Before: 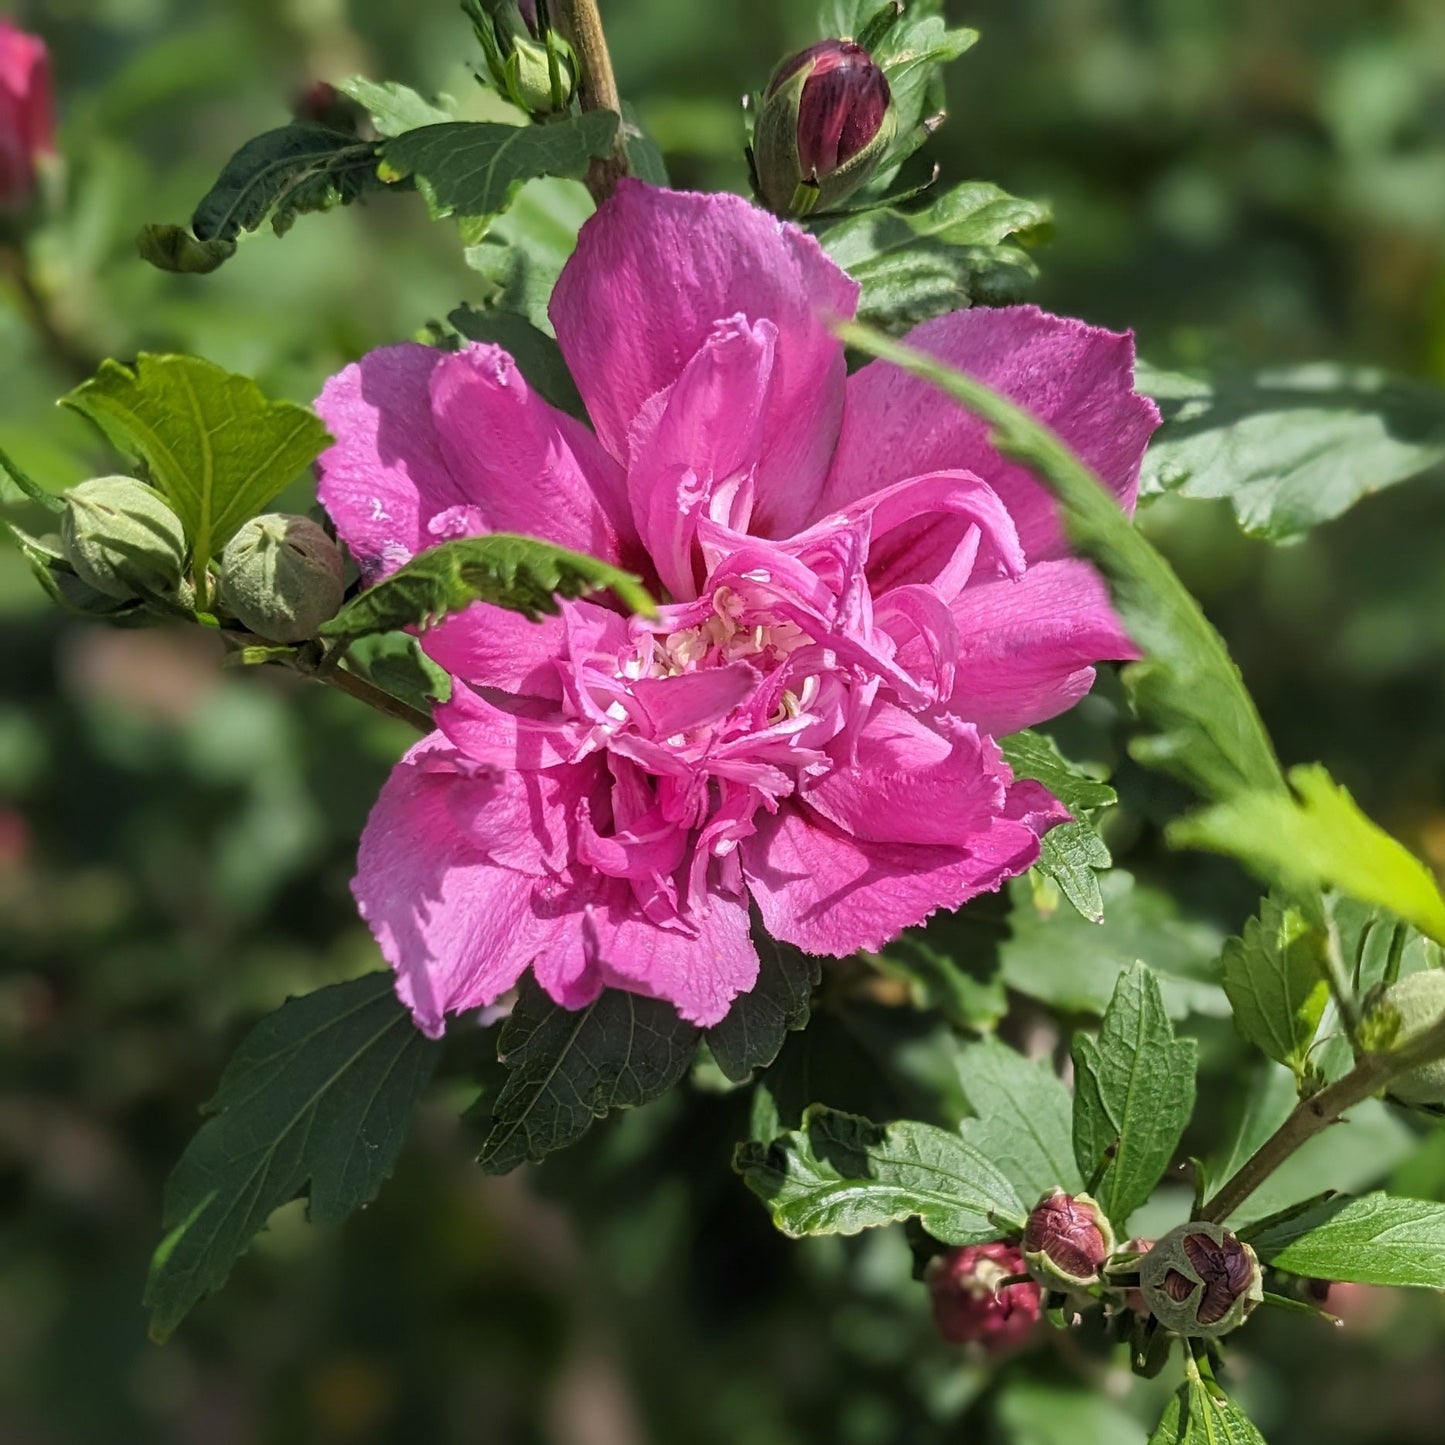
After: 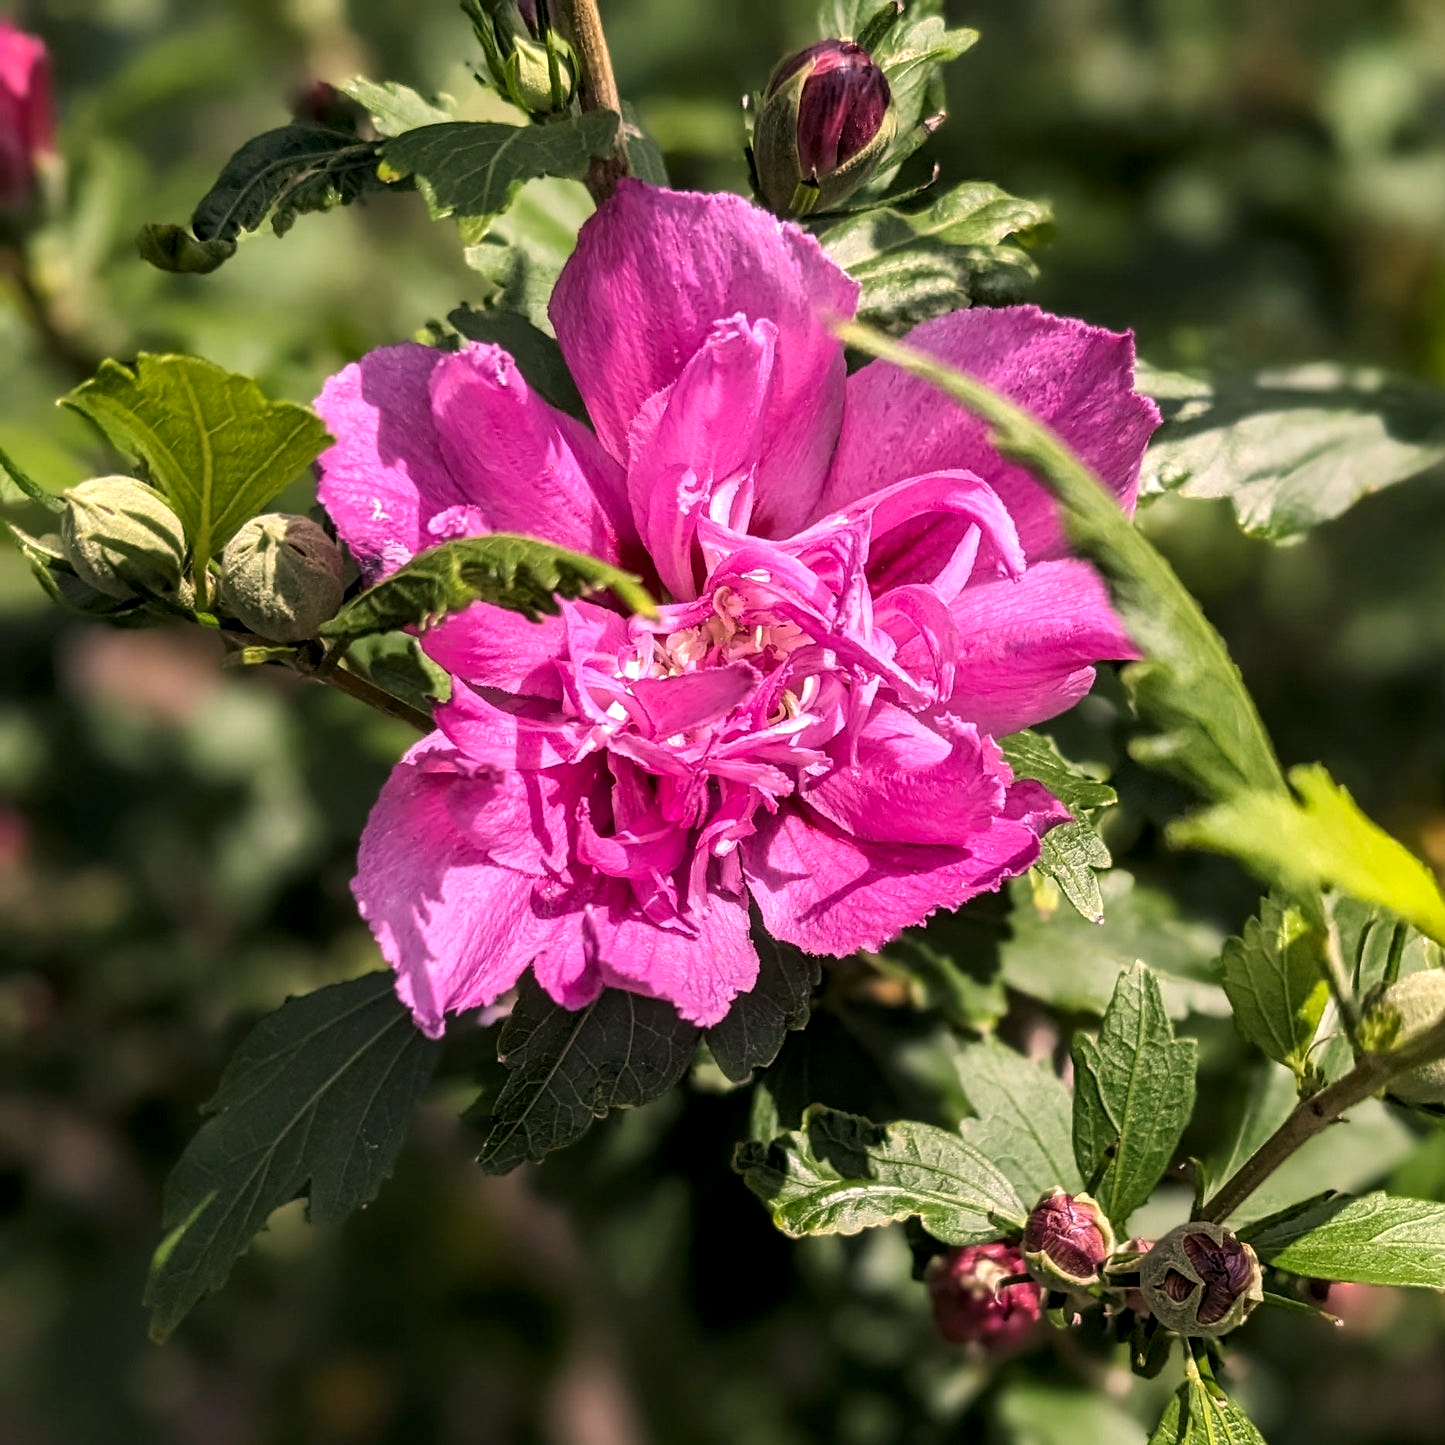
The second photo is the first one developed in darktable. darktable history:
color correction: highlights a* 14.52, highlights b* 4.84
tone equalizer: -8 EV -0.417 EV, -7 EV -0.389 EV, -6 EV -0.333 EV, -5 EV -0.222 EV, -3 EV 0.222 EV, -2 EV 0.333 EV, -1 EV 0.389 EV, +0 EV 0.417 EV, edges refinement/feathering 500, mask exposure compensation -1.57 EV, preserve details no
local contrast: shadows 94%
